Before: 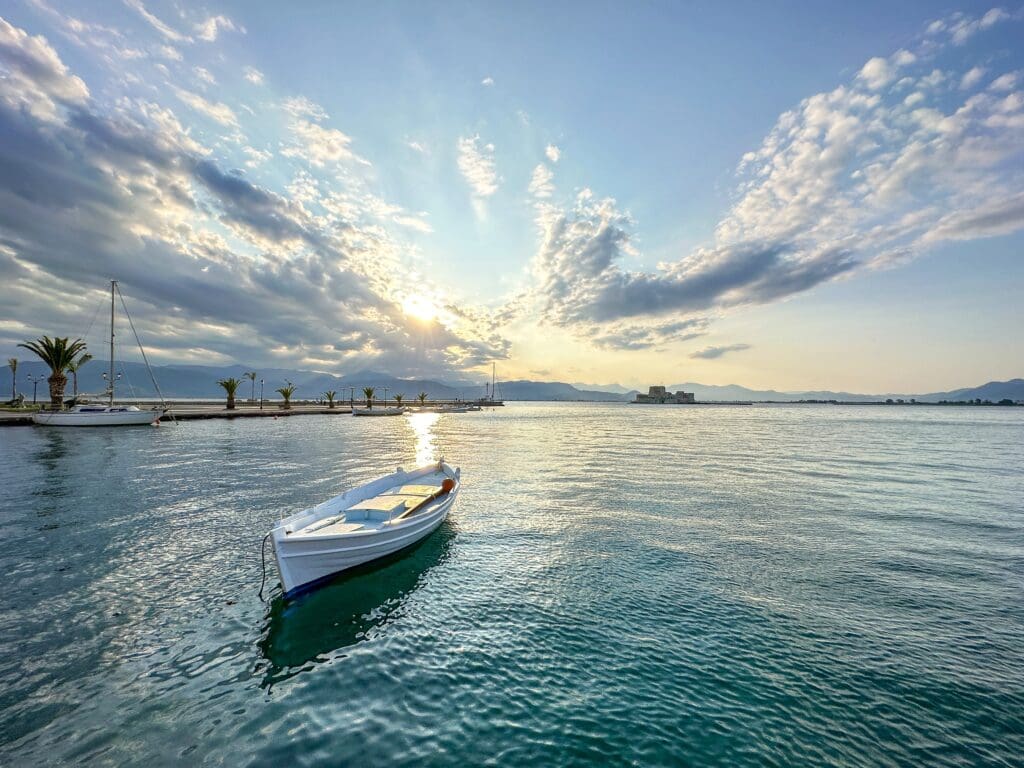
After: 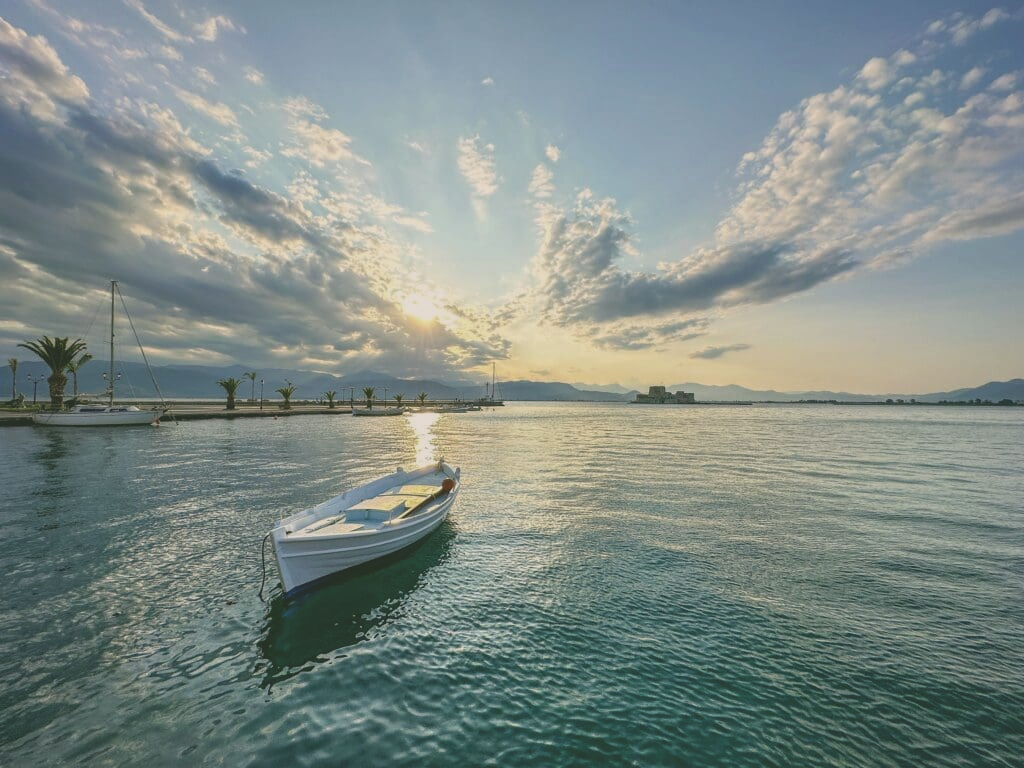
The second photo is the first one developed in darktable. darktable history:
exposure: black level correction -0.036, exposure -0.497 EV, compensate highlight preservation false
vibrance: vibrance 0%
color correction: highlights a* 4.02, highlights b* 4.98, shadows a* -7.55, shadows b* 4.98
